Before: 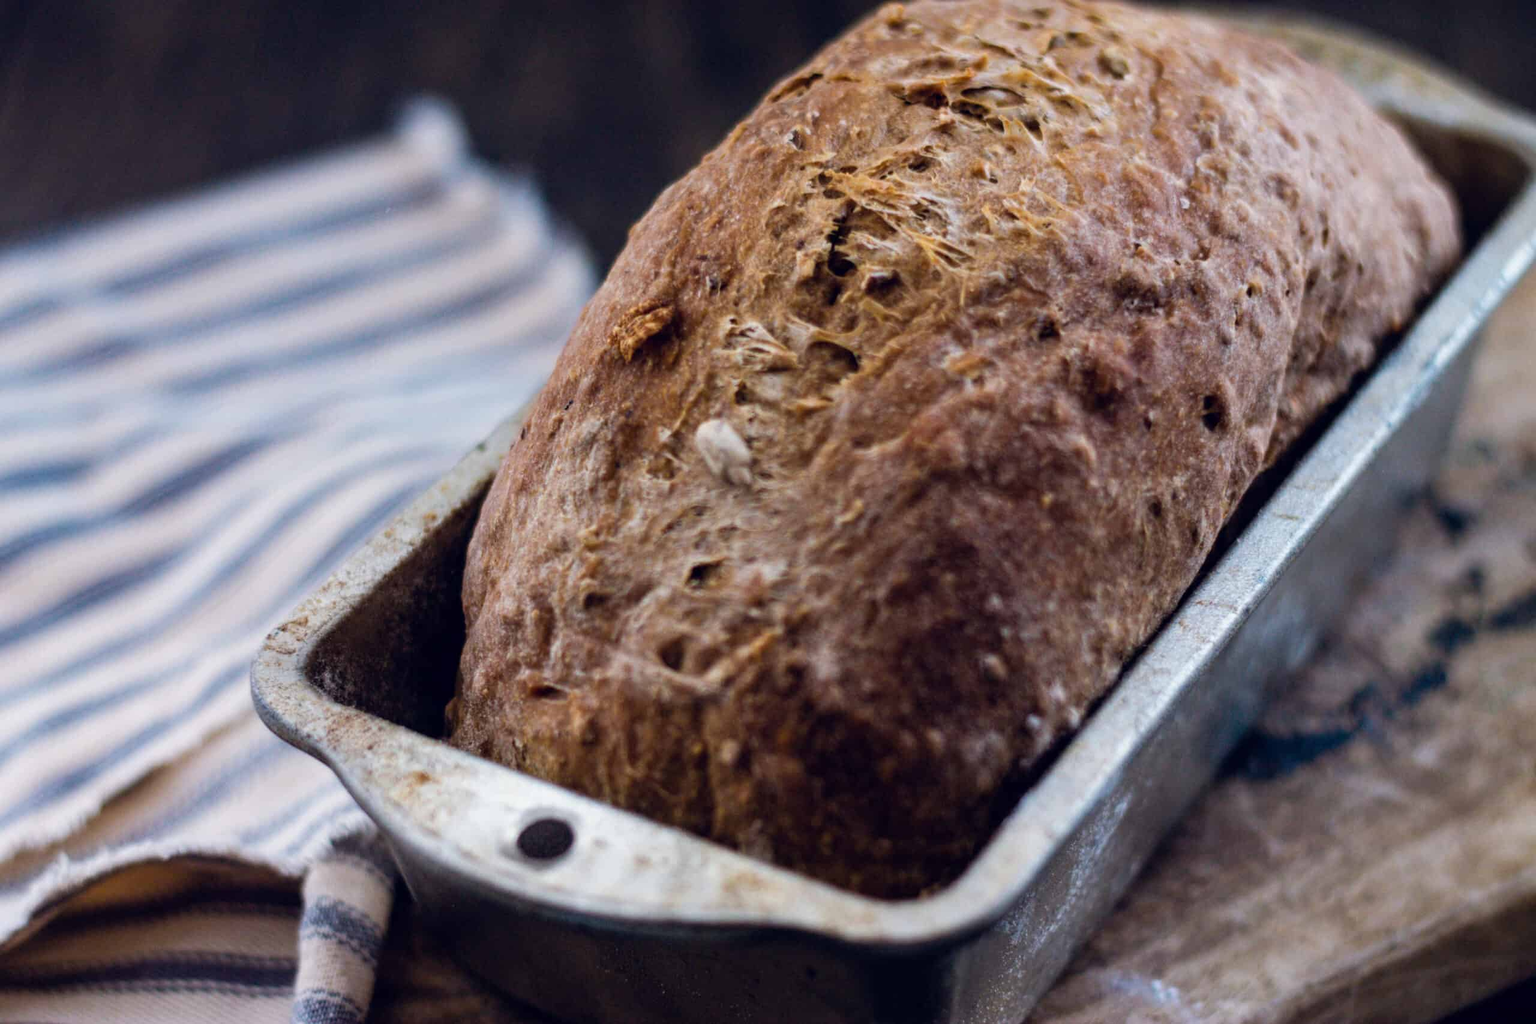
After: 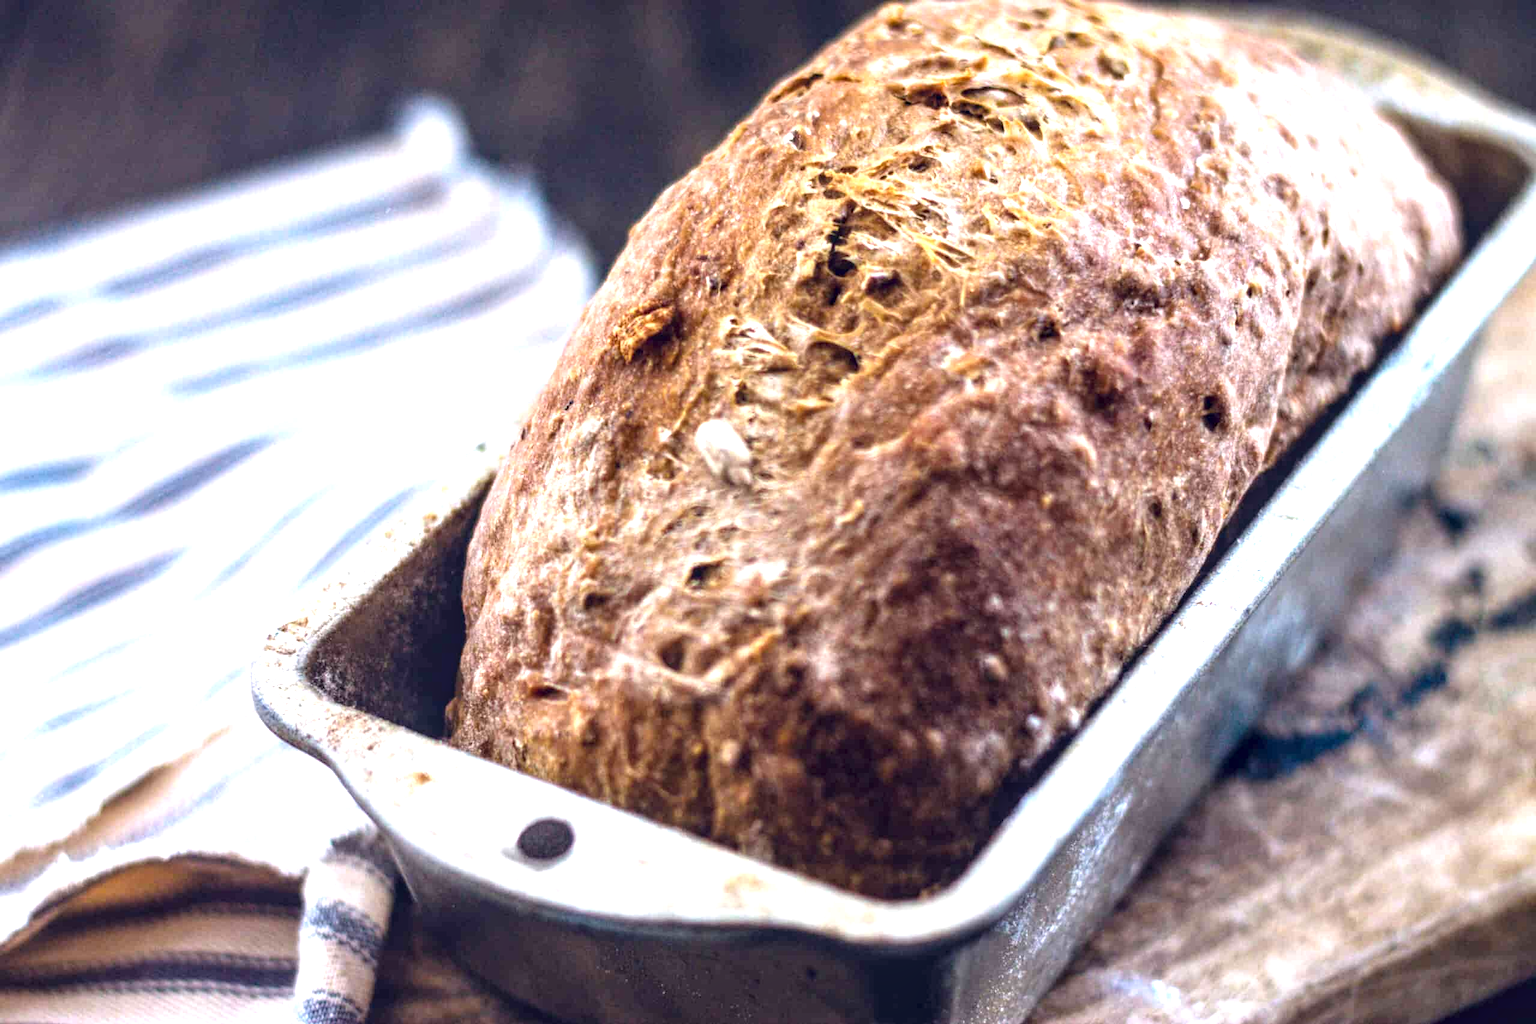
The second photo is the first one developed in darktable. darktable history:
exposure: black level correction 0, exposure 1.45 EV, compensate exposure bias true, compensate highlight preservation false
local contrast: on, module defaults
